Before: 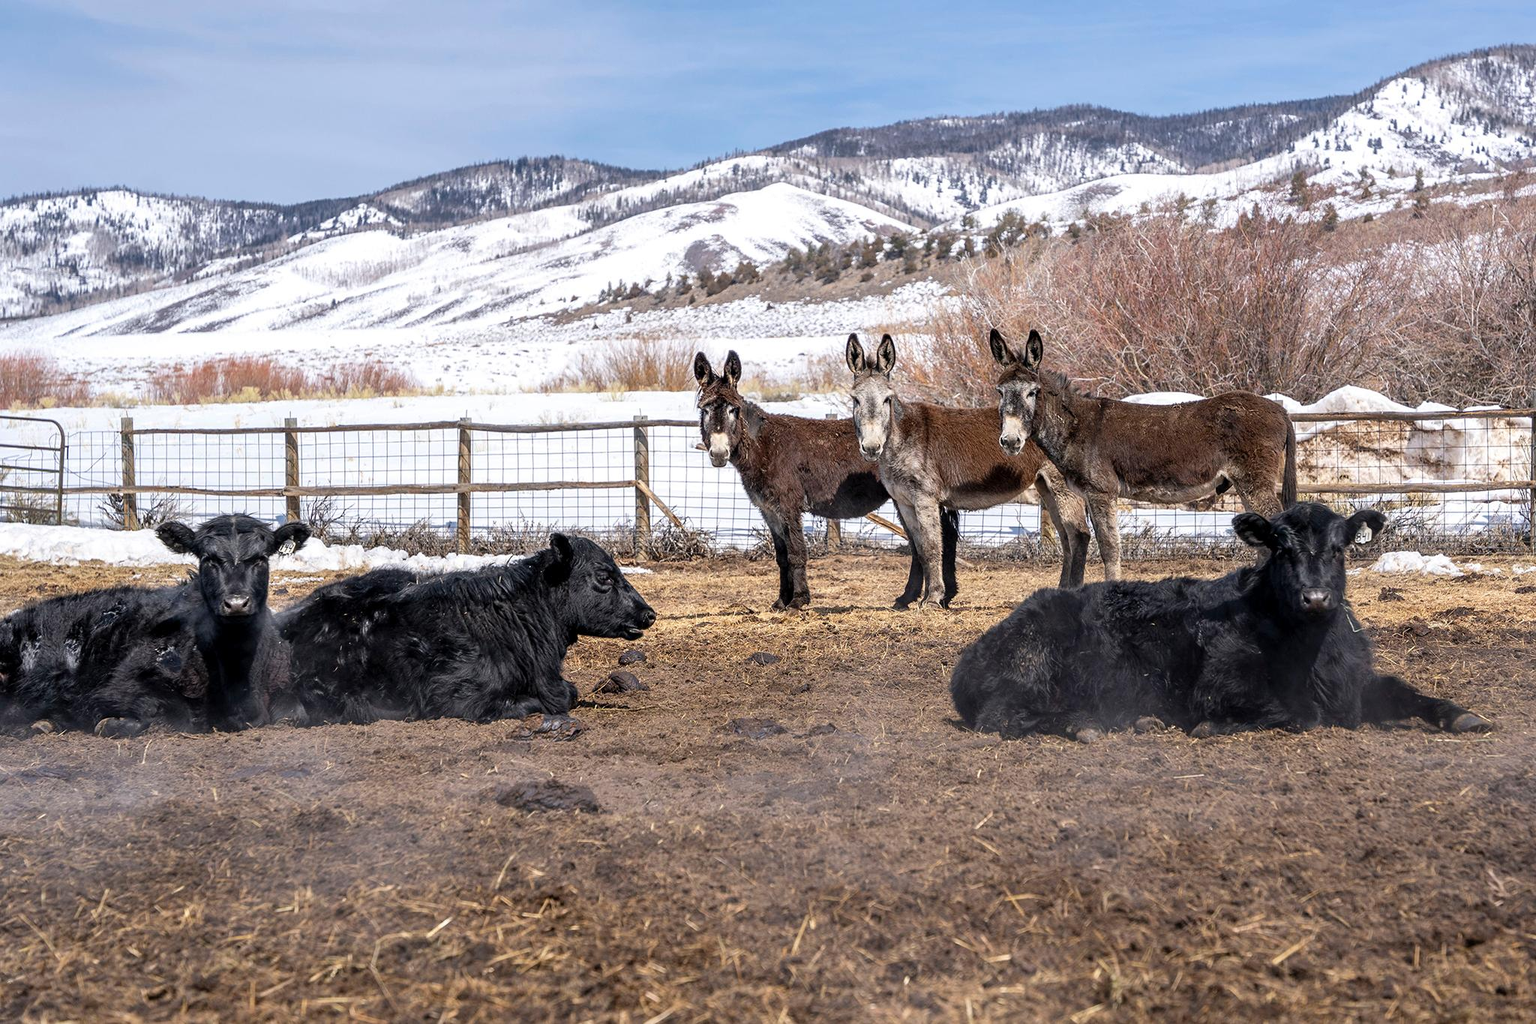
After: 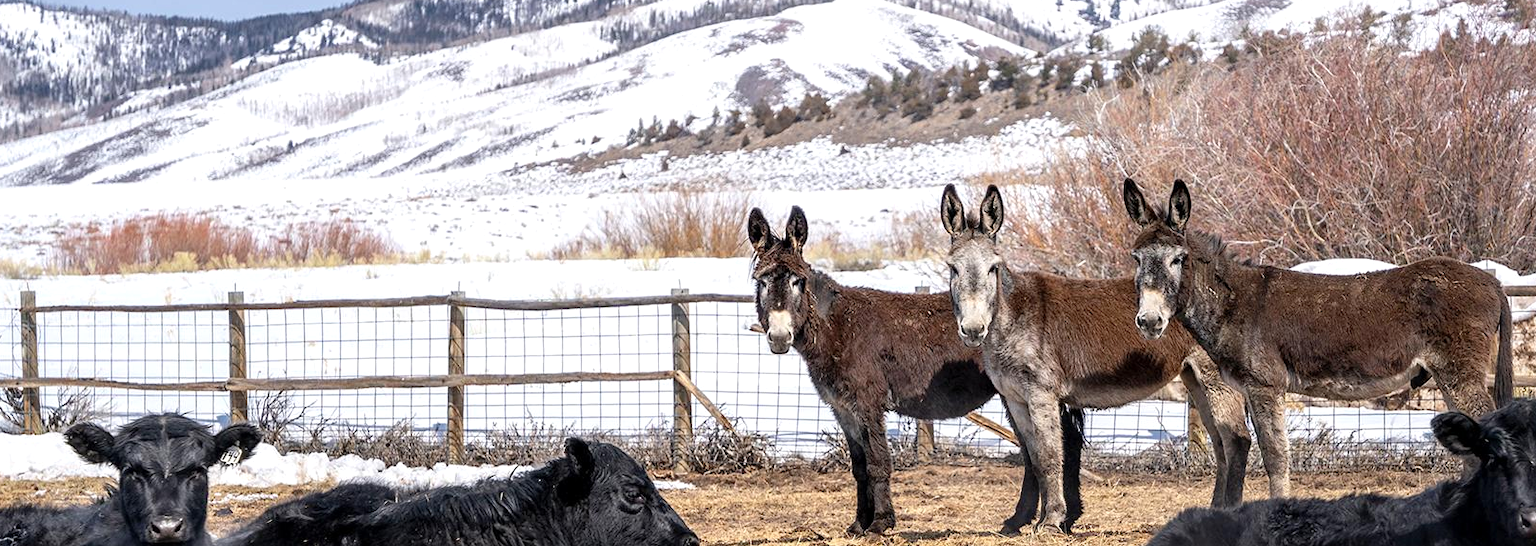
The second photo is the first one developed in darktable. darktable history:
exposure: exposure 0.135 EV, compensate exposure bias true, compensate highlight preservation false
crop: left 6.852%, top 18.41%, right 14.379%, bottom 39.531%
